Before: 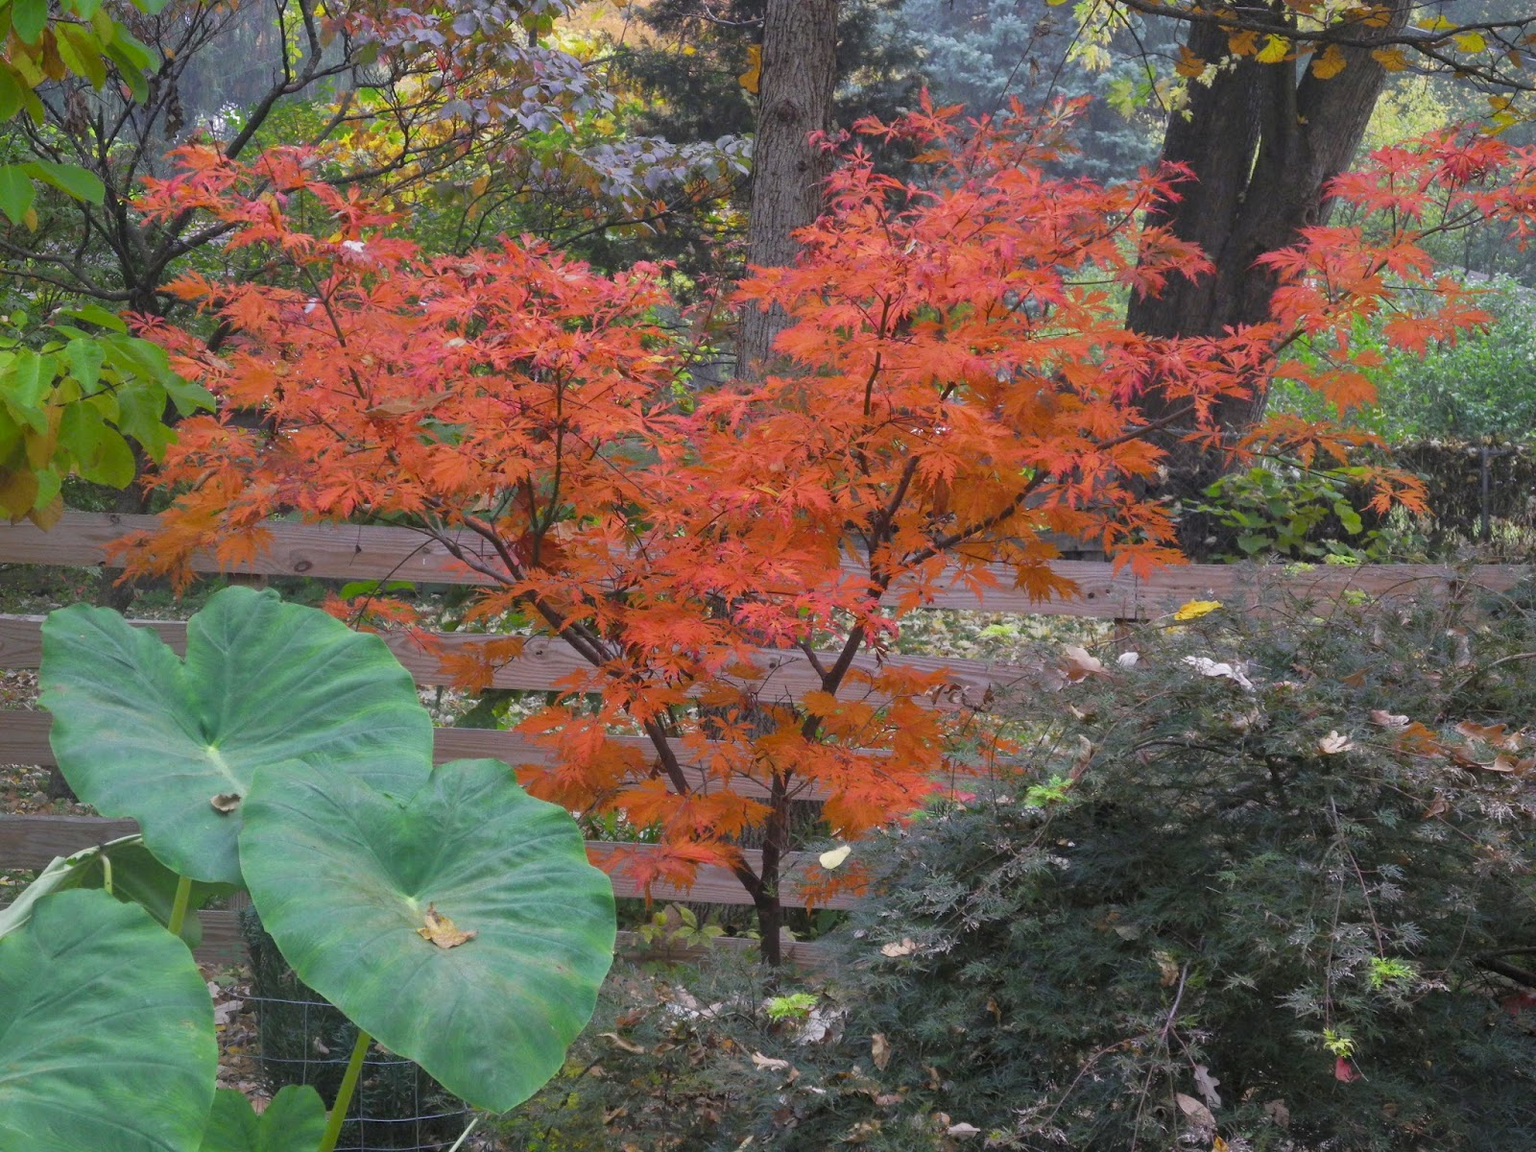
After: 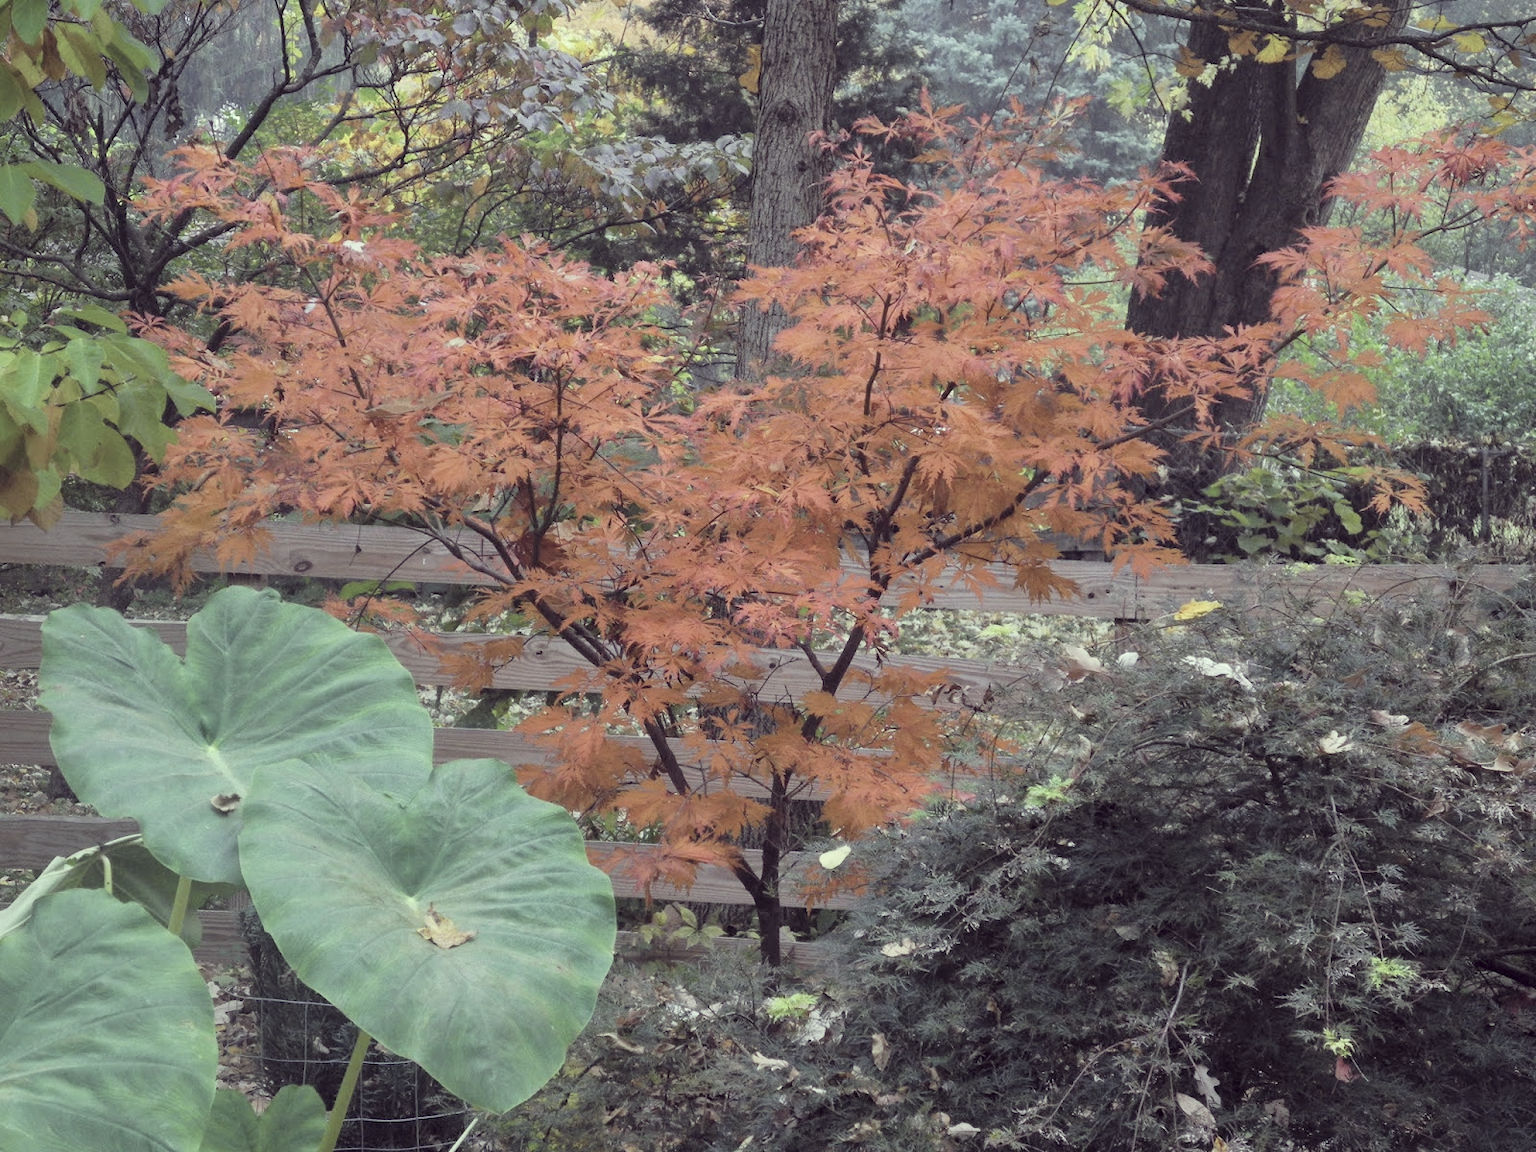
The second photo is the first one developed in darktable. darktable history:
color correction: highlights a* -20.17, highlights b* 20.27, shadows a* 20.03, shadows b* -20.46, saturation 0.43
tone curve: curves: ch0 [(0, 0) (0.004, 0.001) (0.133, 0.112) (0.325, 0.362) (0.832, 0.893) (1, 1)], color space Lab, linked channels, preserve colors none
